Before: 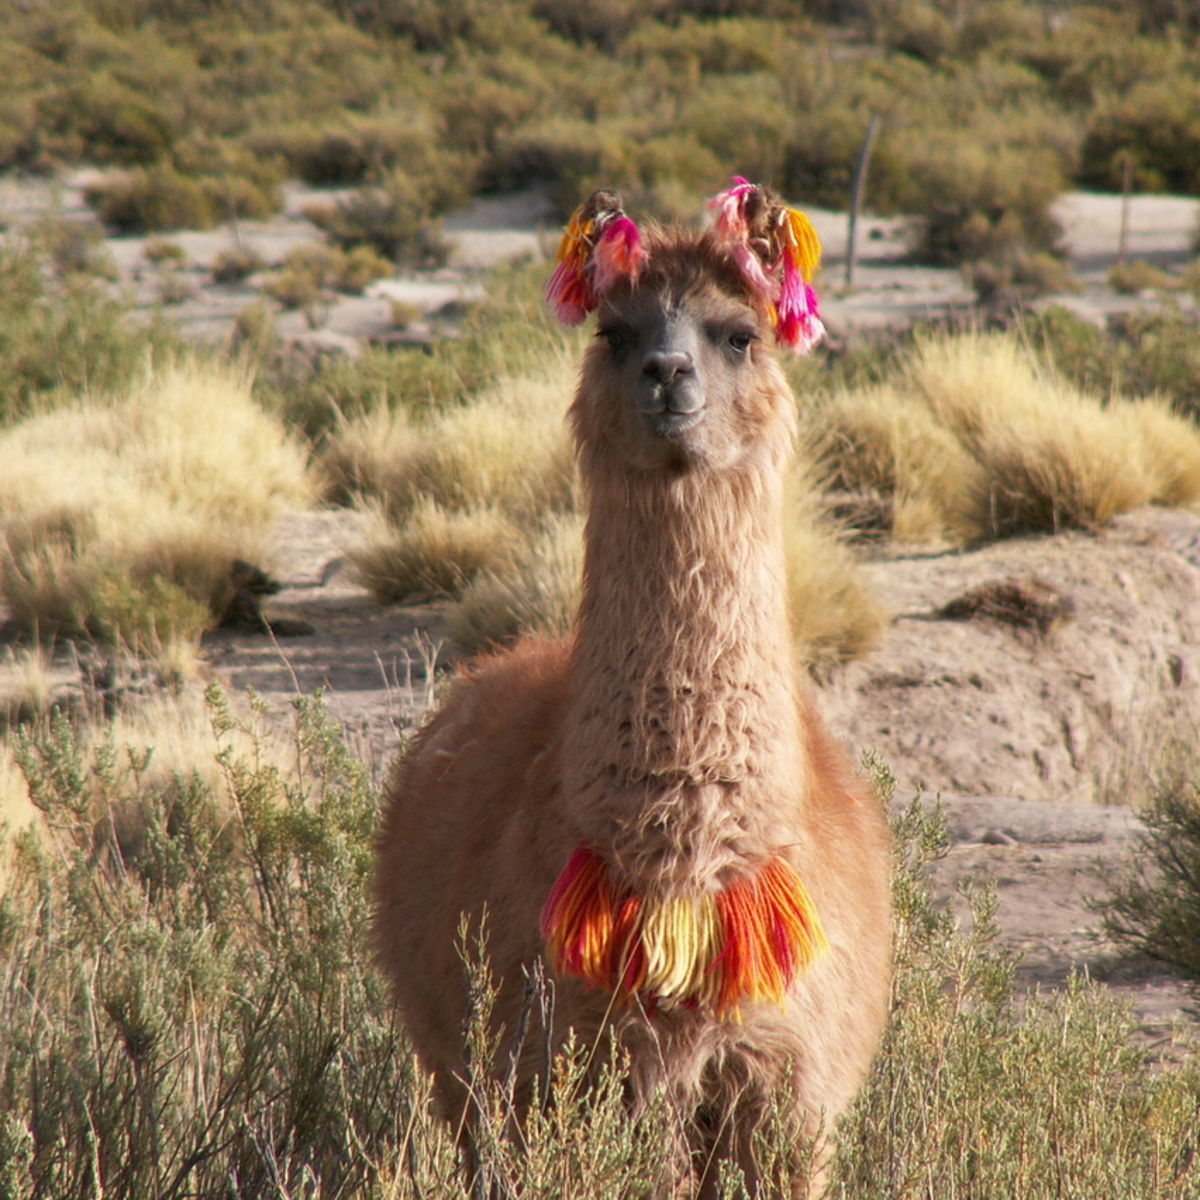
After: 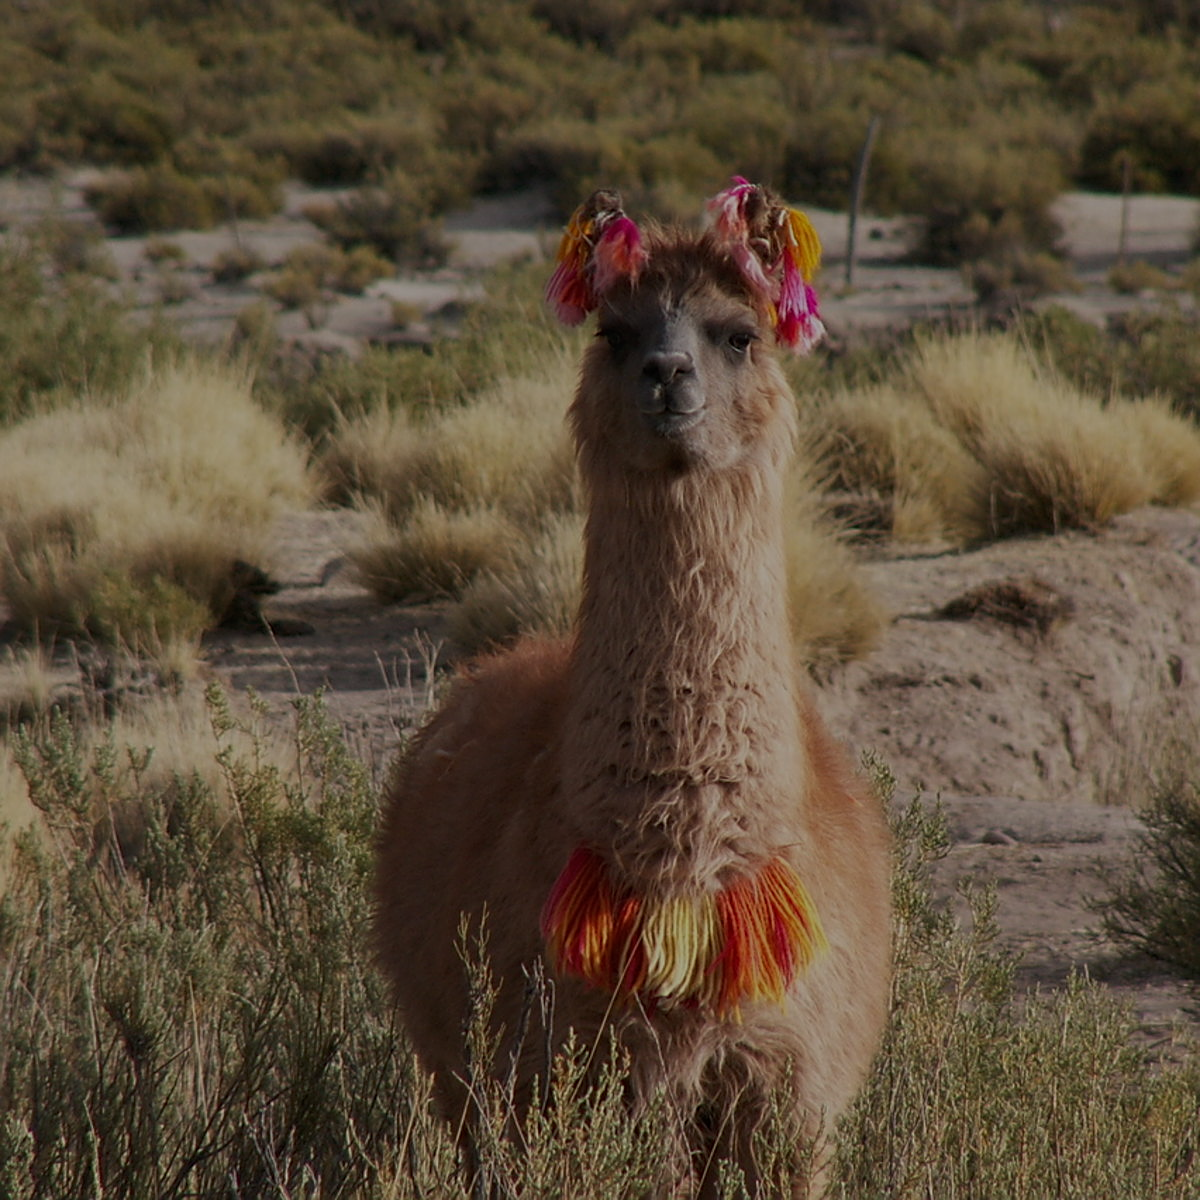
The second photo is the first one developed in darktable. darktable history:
exposure: exposure -1.445 EV, compensate exposure bias true, compensate highlight preservation false
sharpen: on, module defaults
